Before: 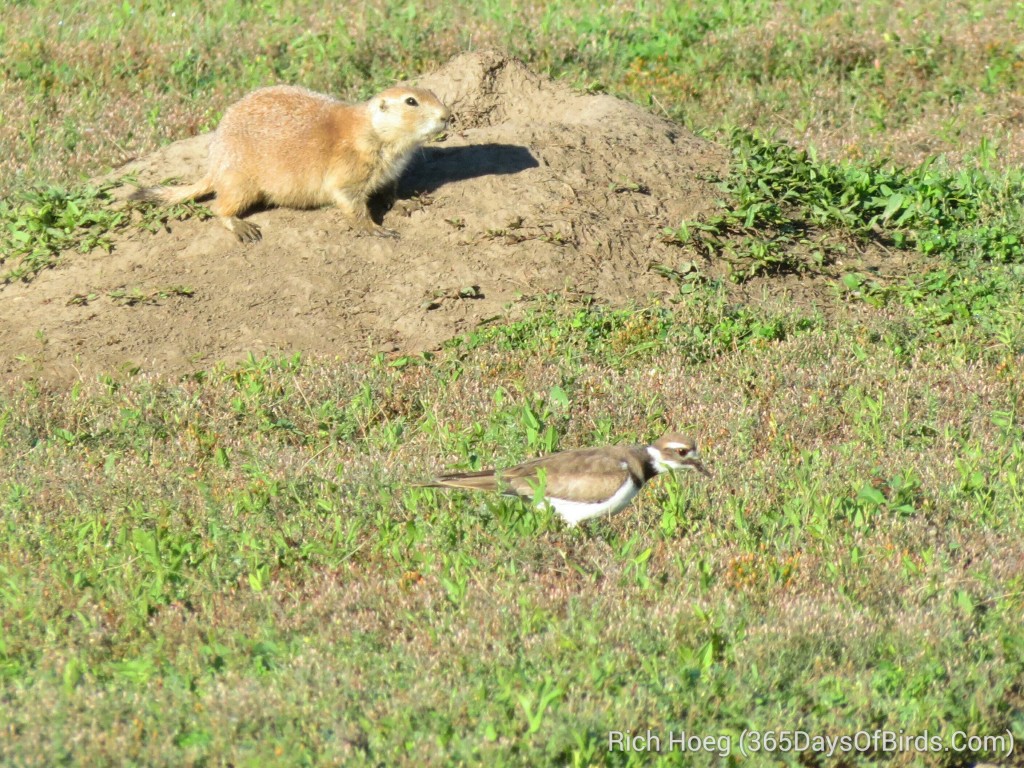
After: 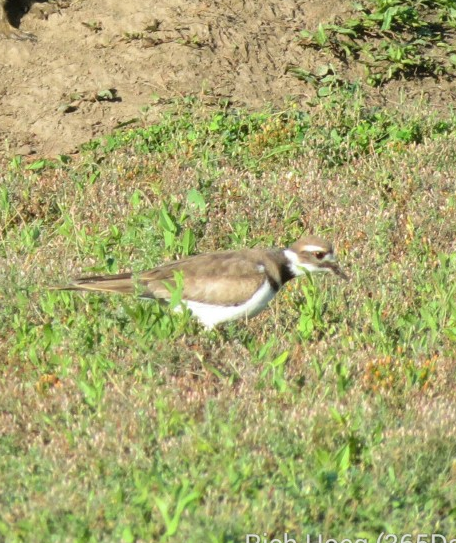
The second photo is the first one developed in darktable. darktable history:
crop: left 35.478%, top 25.779%, right 19.973%, bottom 3.411%
